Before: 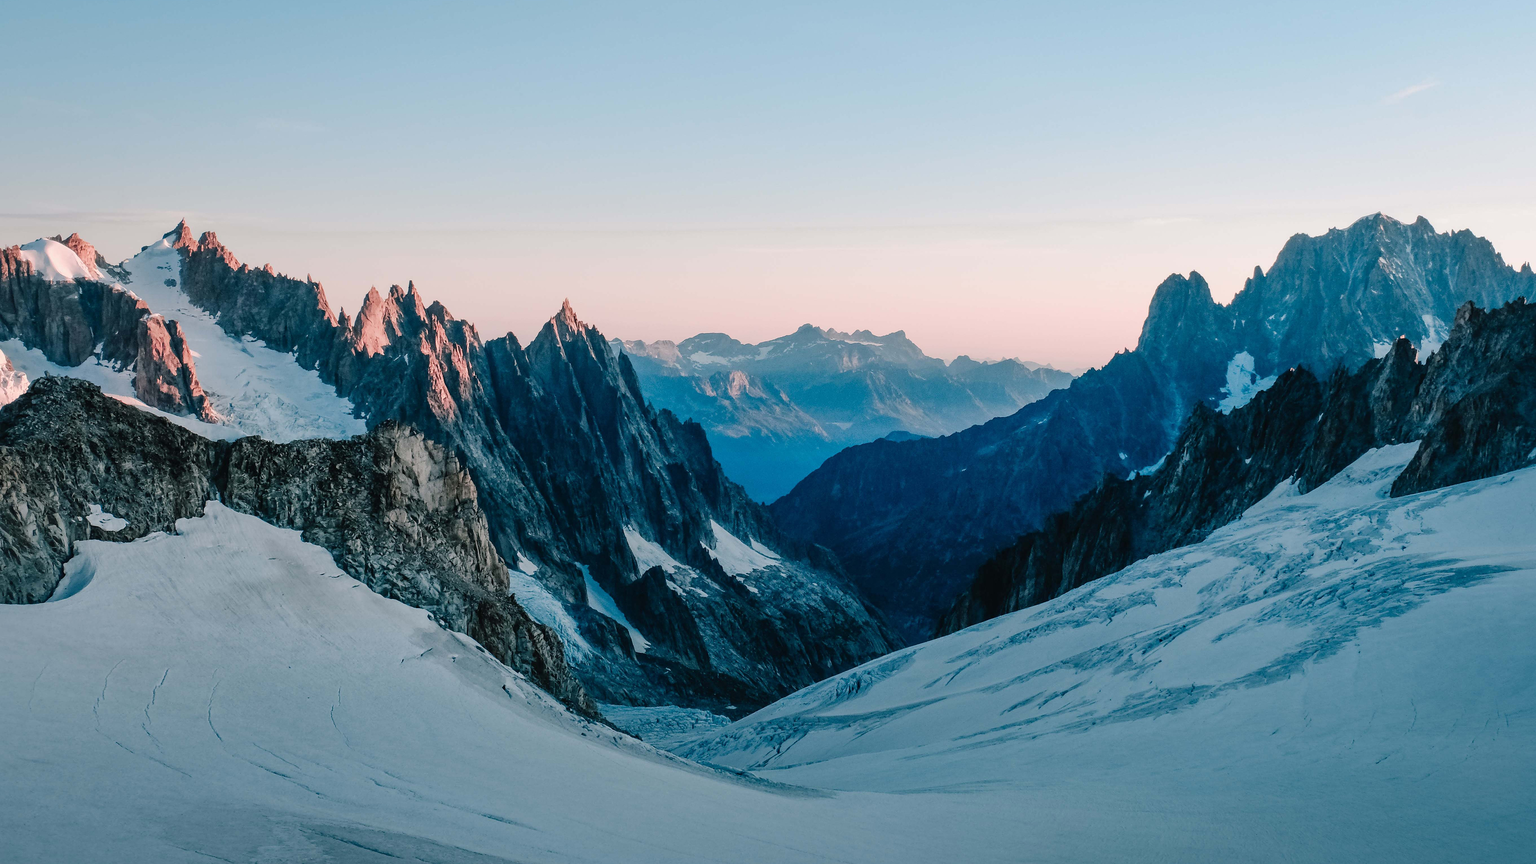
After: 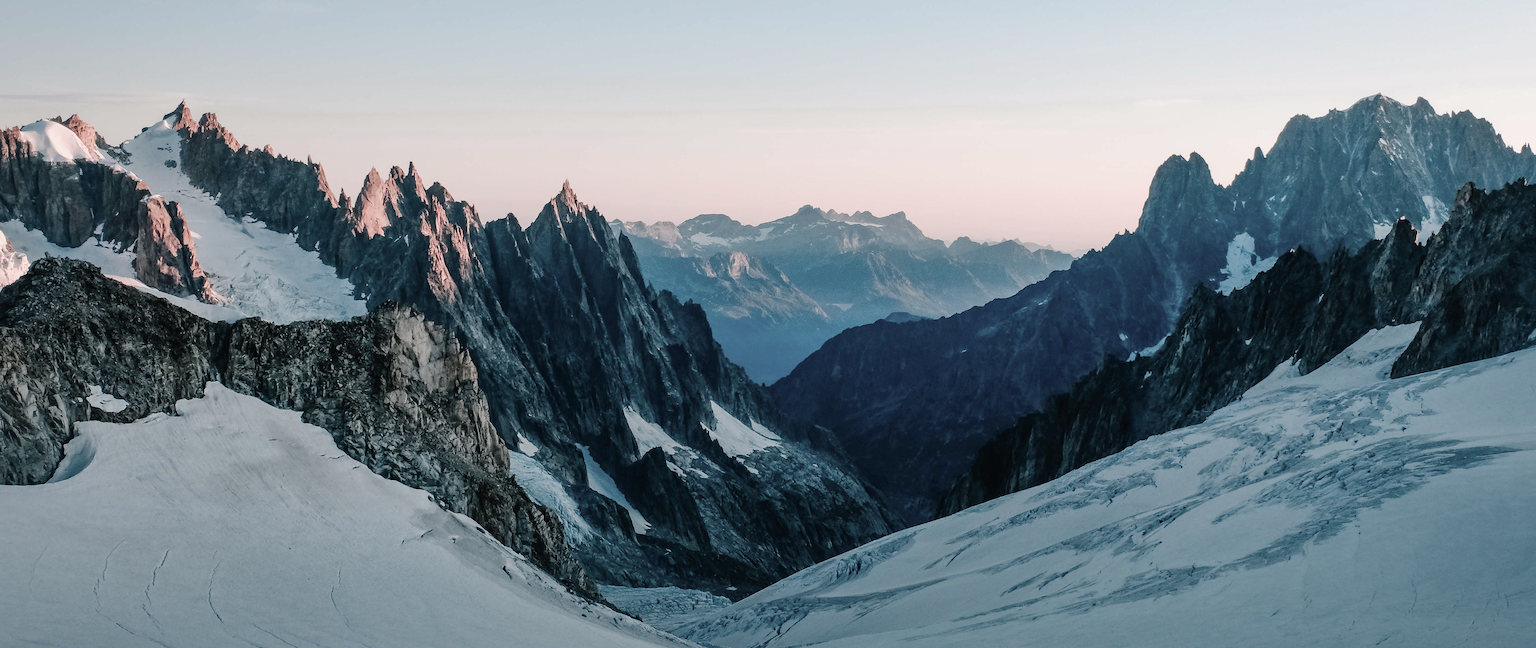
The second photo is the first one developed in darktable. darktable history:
contrast brightness saturation: contrast 0.1, saturation -0.36
crop: top 13.819%, bottom 11.169%
